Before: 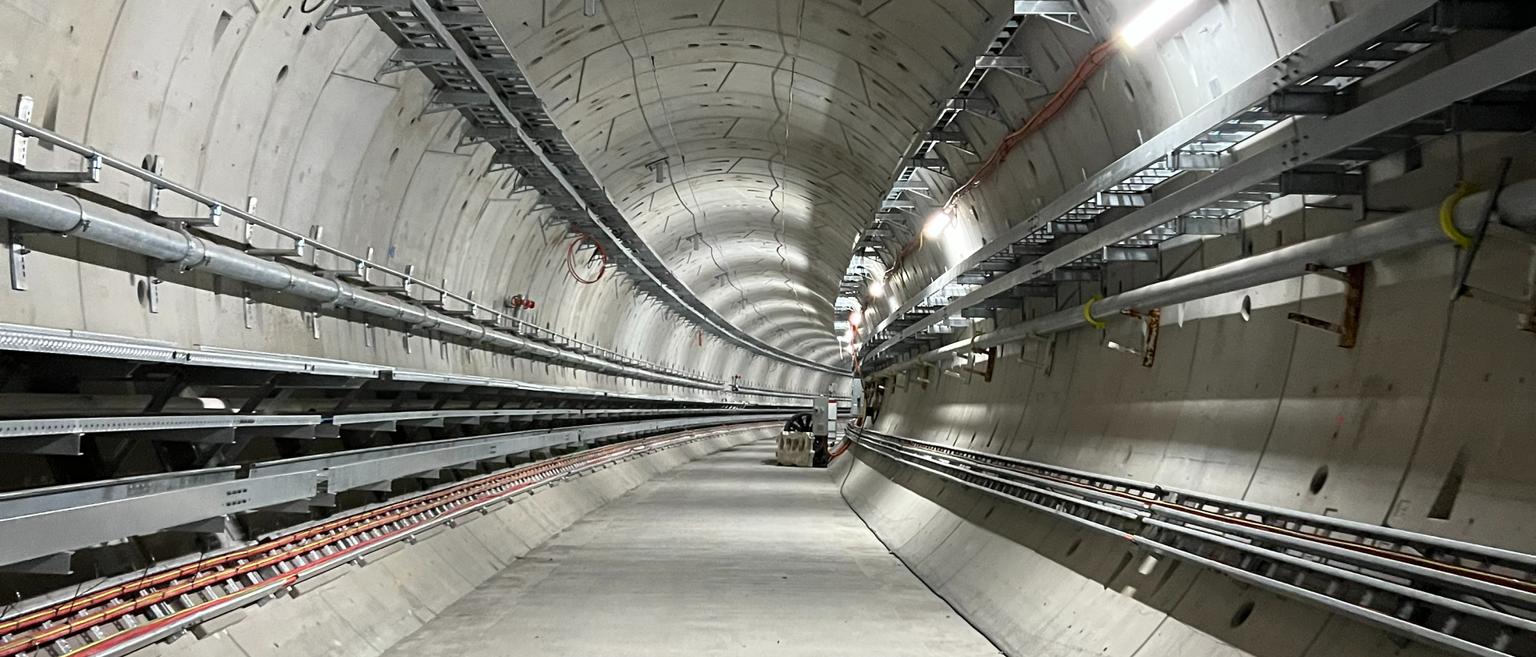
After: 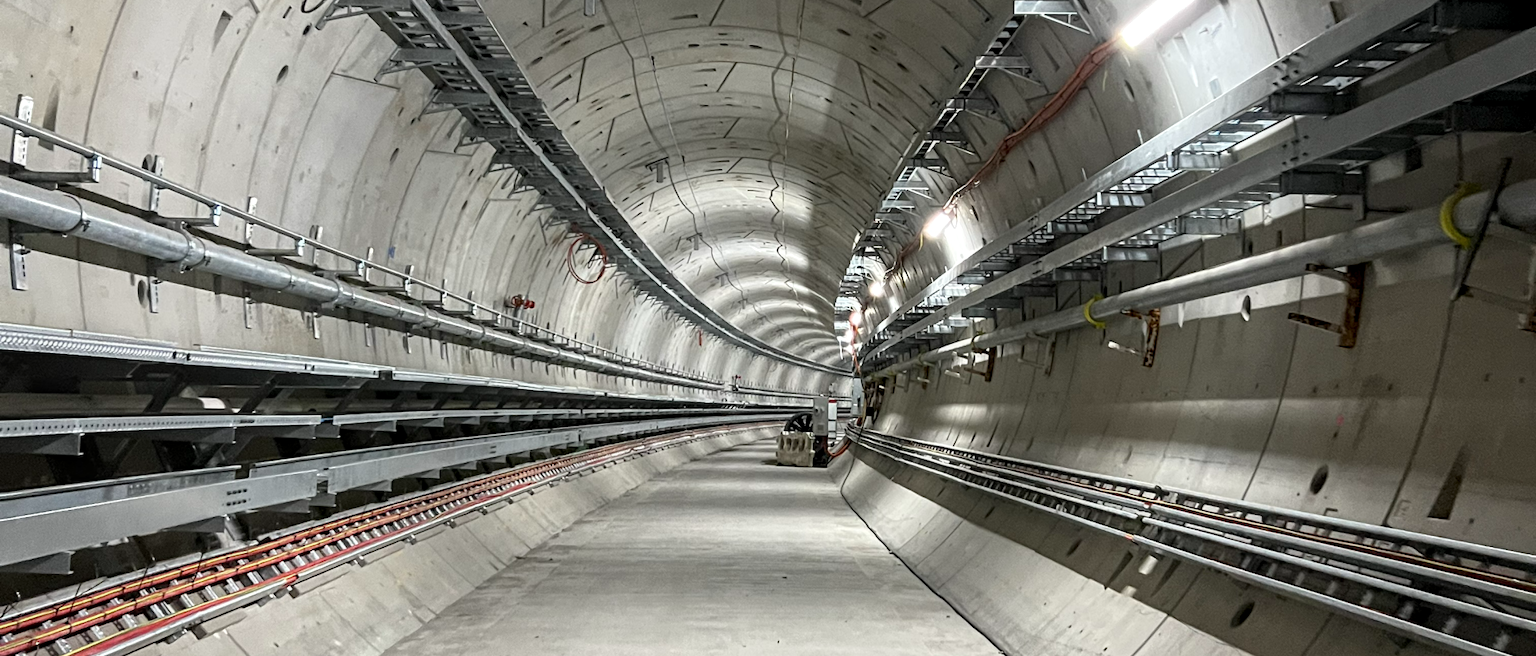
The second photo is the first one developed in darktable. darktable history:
local contrast: on, module defaults
color zones: curves: ch0 [(0, 0.5) (0.143, 0.5) (0.286, 0.5) (0.429, 0.5) (0.571, 0.5) (0.714, 0.476) (0.857, 0.5) (1, 0.5)]; ch2 [(0, 0.5) (0.143, 0.5) (0.286, 0.5) (0.429, 0.5) (0.571, 0.5) (0.714, 0.487) (0.857, 0.5) (1, 0.5)]
